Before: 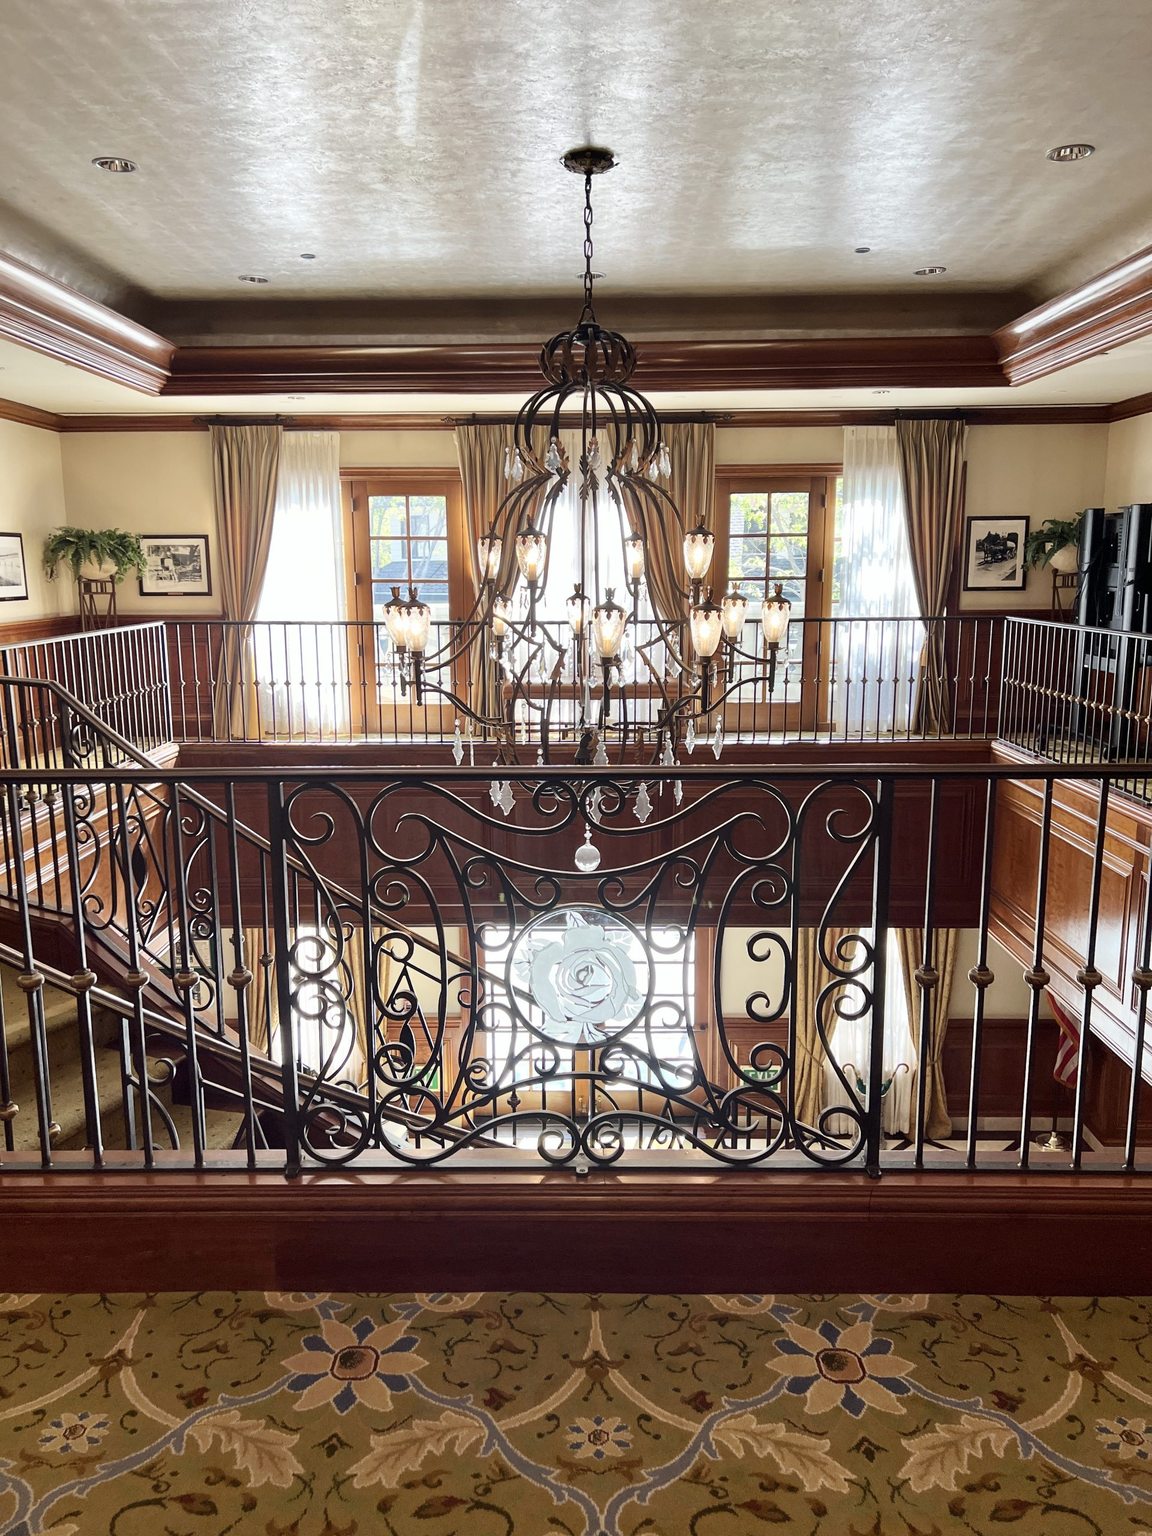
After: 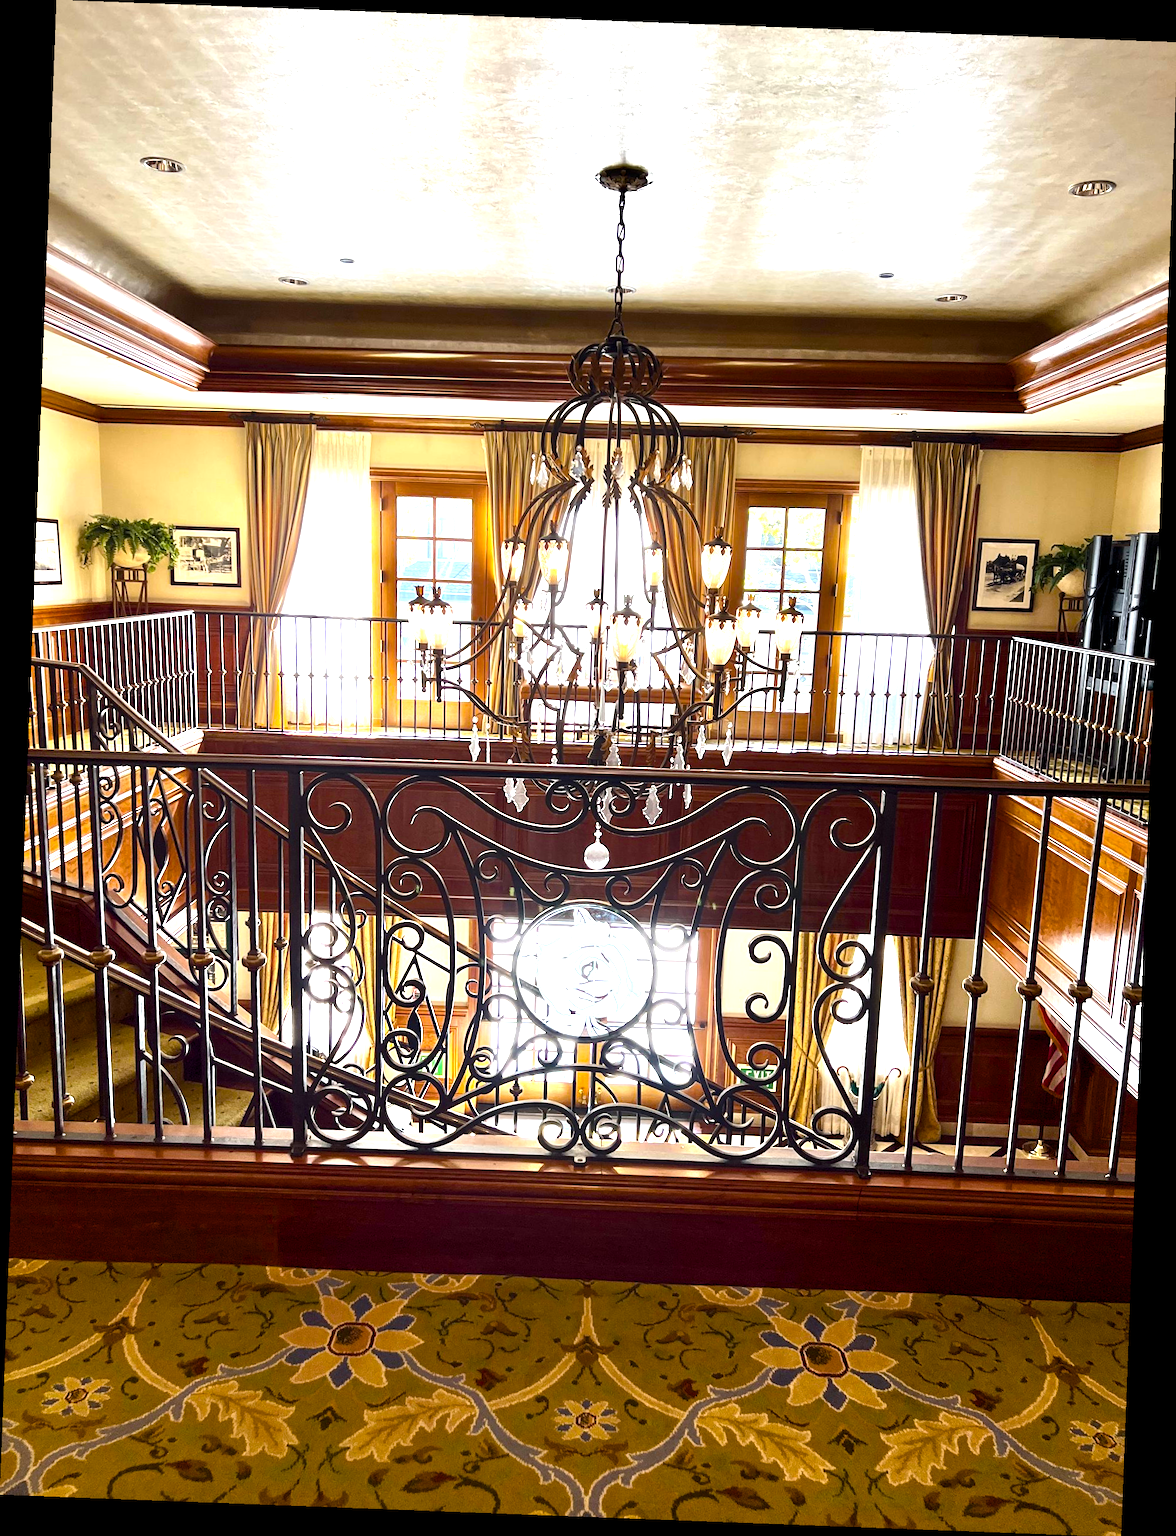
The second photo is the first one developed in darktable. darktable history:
exposure: black level correction 0.001, exposure 0.5 EV, compensate exposure bias true, compensate highlight preservation false
rotate and perspective: rotation 2.17°, automatic cropping off
color balance rgb: linear chroma grading › global chroma 9%, perceptual saturation grading › global saturation 36%, perceptual saturation grading › shadows 35%, perceptual brilliance grading › global brilliance 15%, perceptual brilliance grading › shadows -35%, global vibrance 15%
